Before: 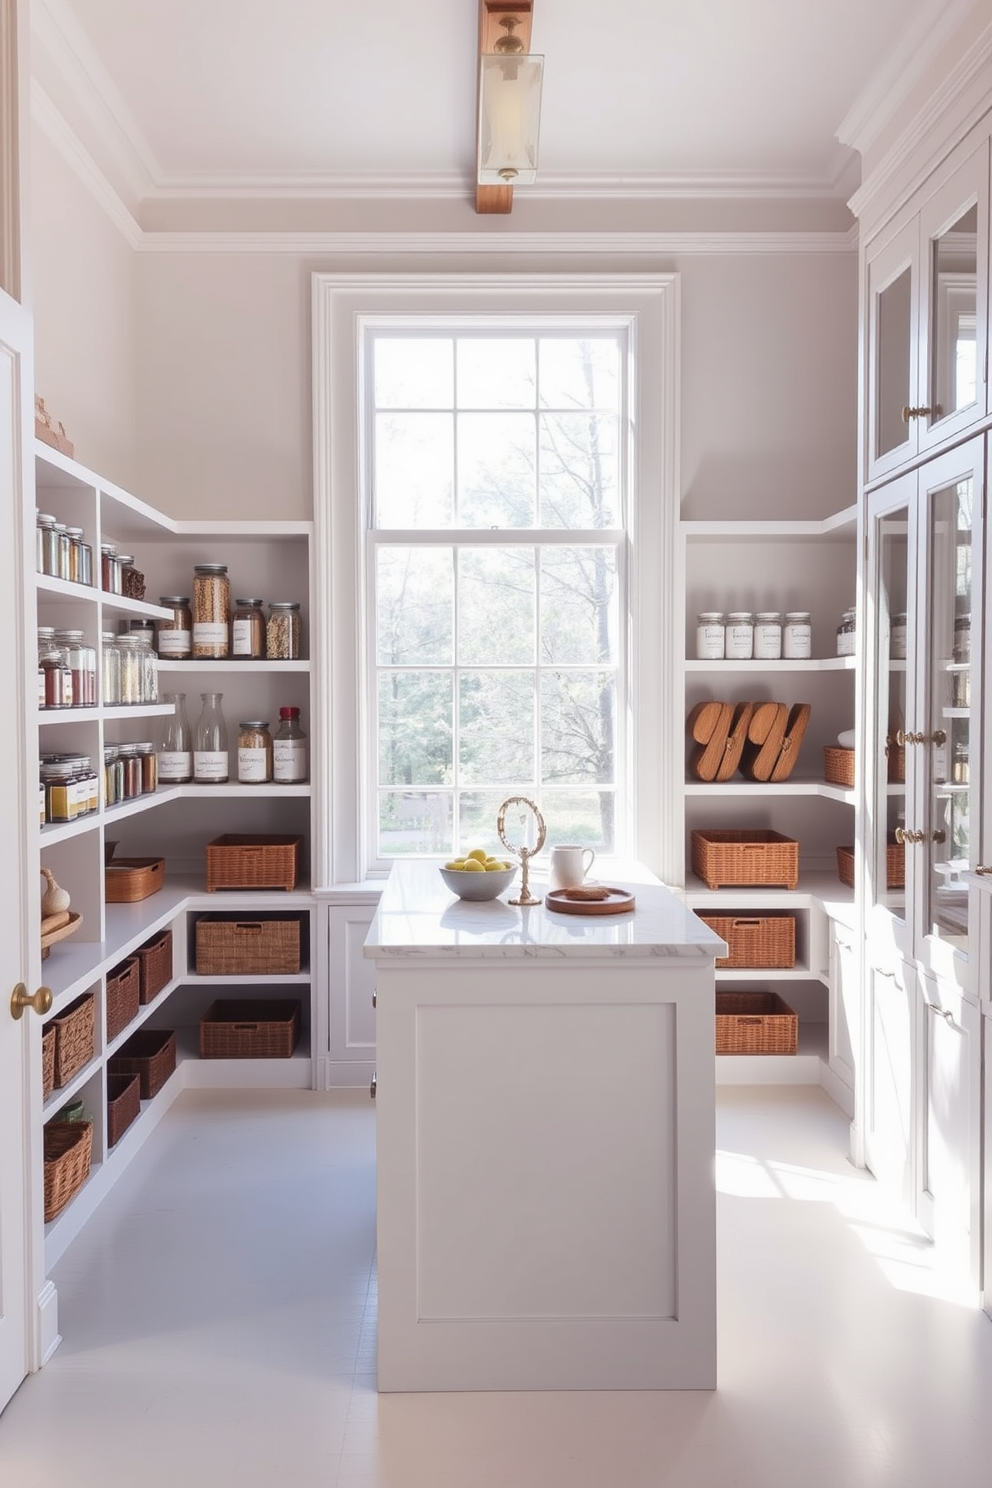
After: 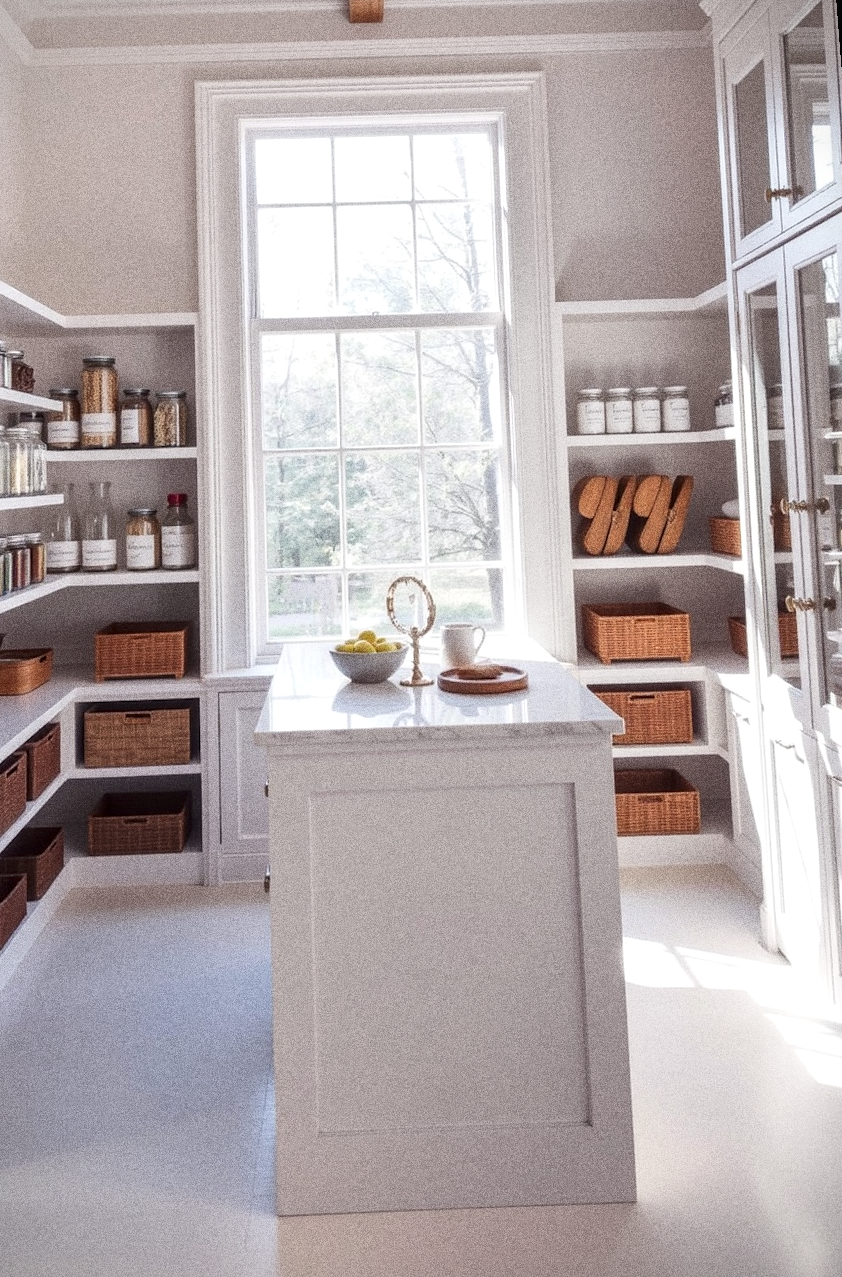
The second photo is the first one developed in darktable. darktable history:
crop and rotate: left 8.262%, top 9.226%
rotate and perspective: rotation -1.68°, lens shift (vertical) -0.146, crop left 0.049, crop right 0.912, crop top 0.032, crop bottom 0.96
grain: strength 49.07%
local contrast: detail 130%
vignetting: fall-off start 92.6%, brightness -0.52, saturation -0.51, center (-0.012, 0)
